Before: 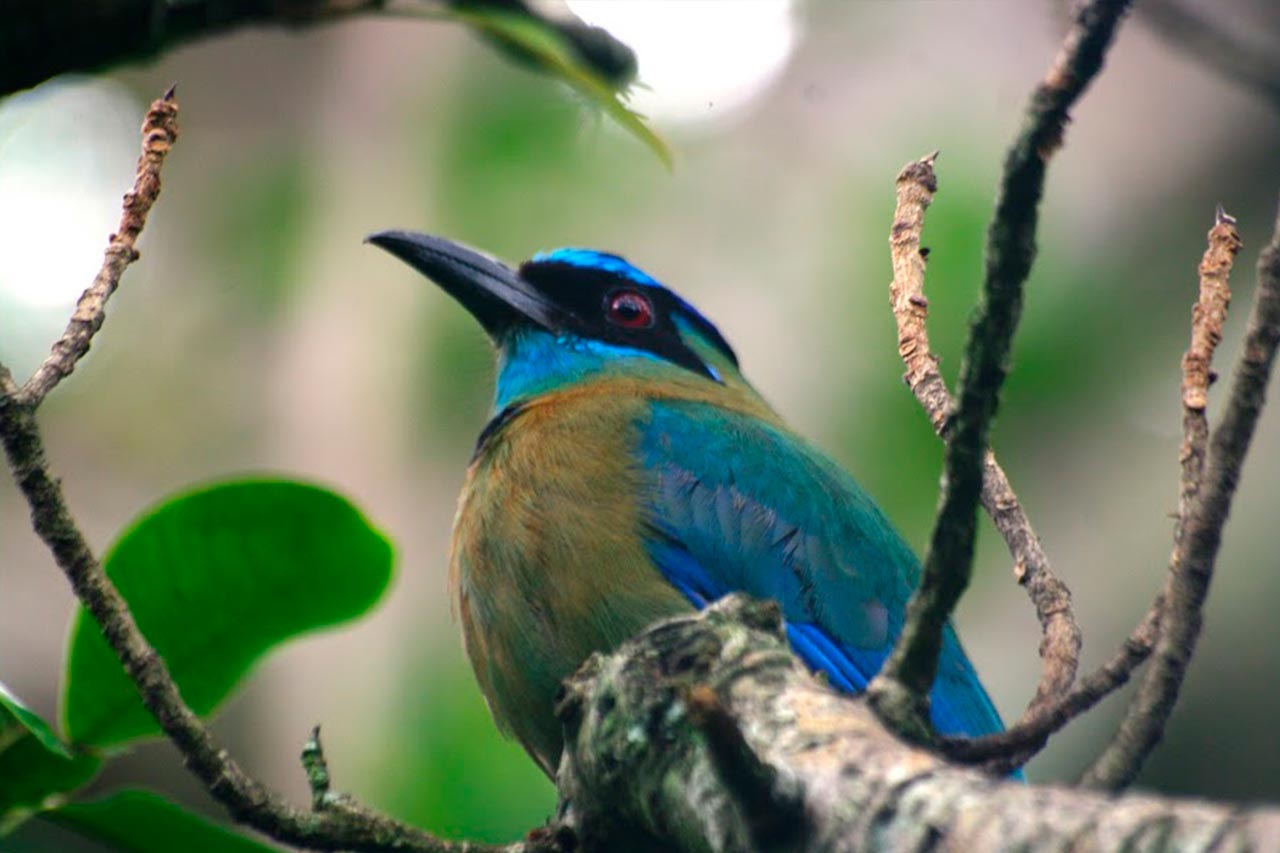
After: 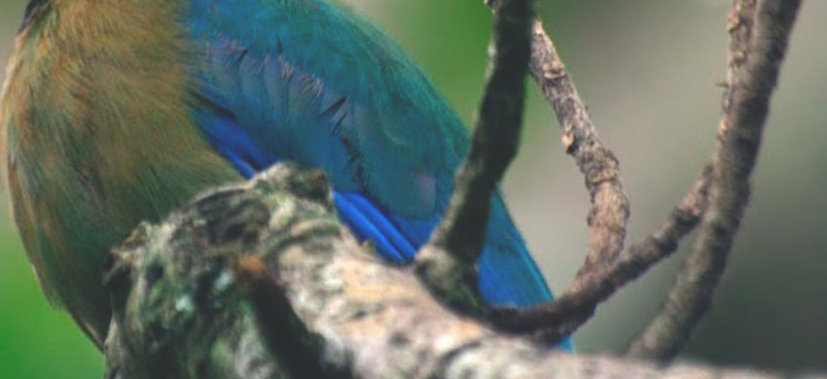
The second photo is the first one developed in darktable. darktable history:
exposure: black level correction -0.021, exposure -0.032 EV, compensate exposure bias true, compensate highlight preservation false
crop and rotate: left 35.338%, top 50.737%, bottom 4.777%
